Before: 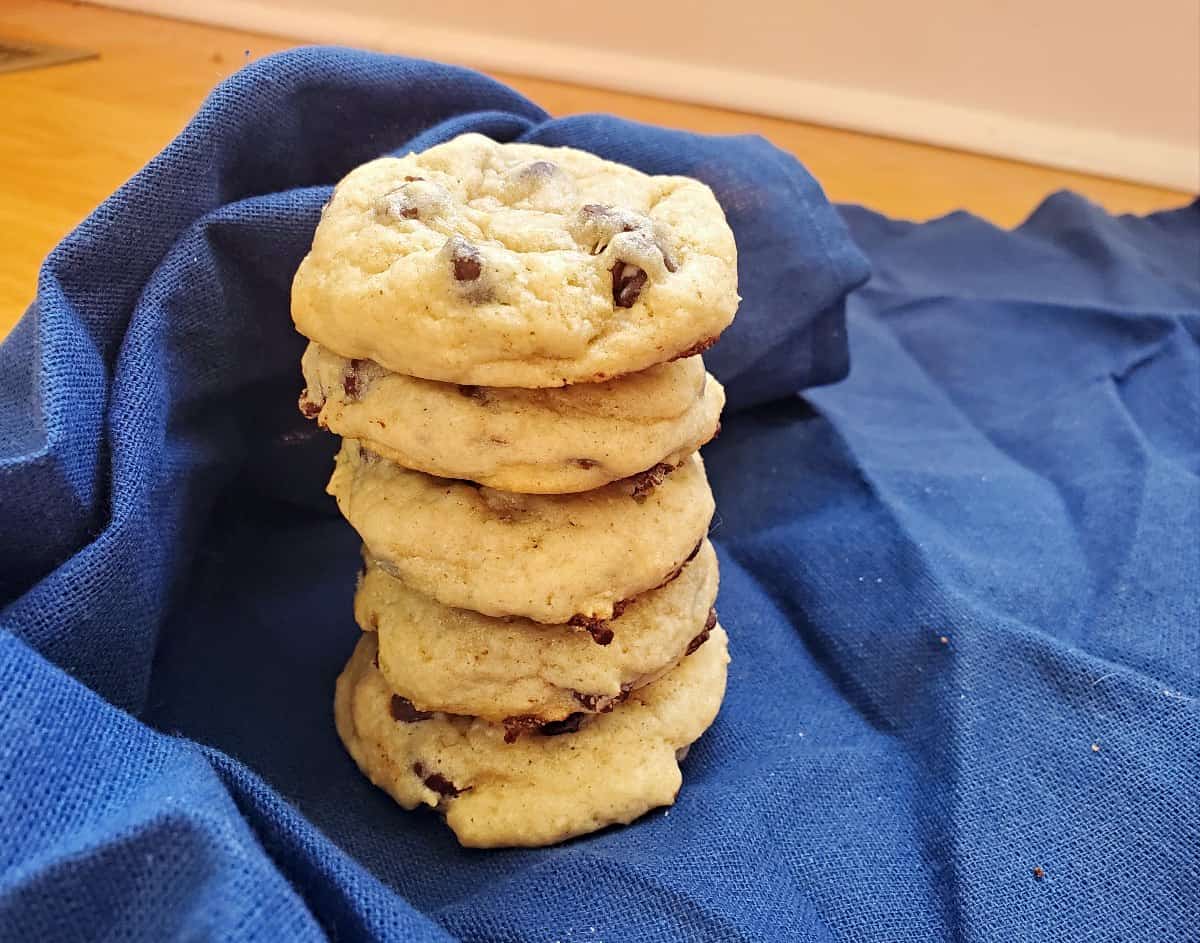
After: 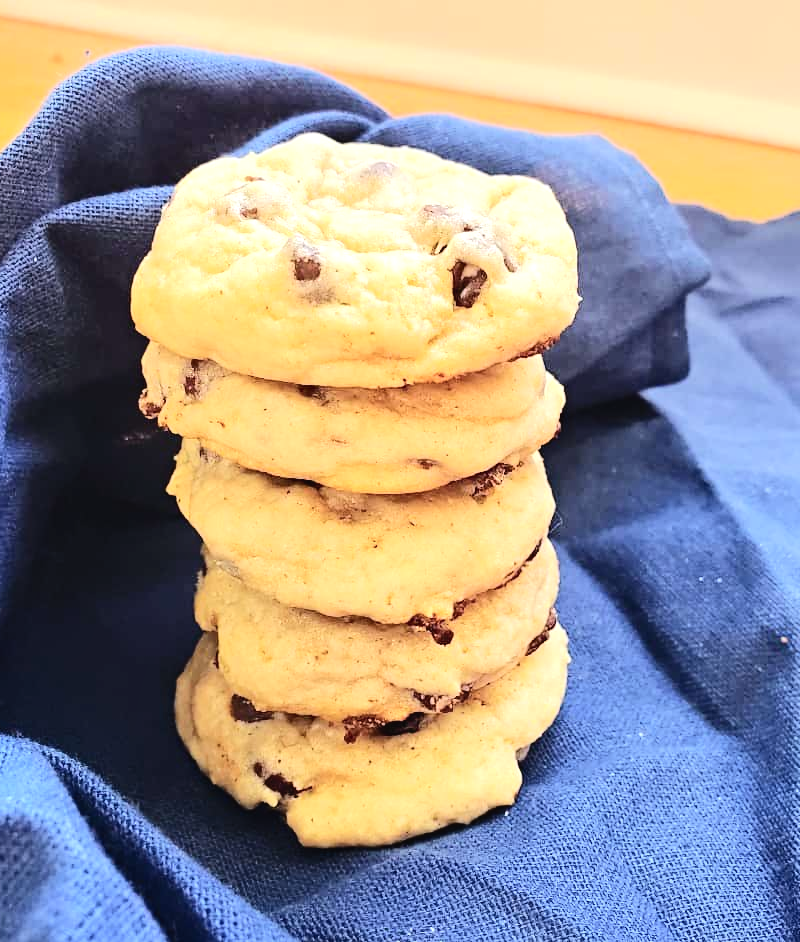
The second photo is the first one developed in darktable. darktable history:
tone curve: curves: ch0 [(0, 0.026) (0.146, 0.158) (0.272, 0.34) (0.453, 0.627) (0.687, 0.829) (1, 1)], color space Lab, independent channels, preserve colors none
tone equalizer: -8 EV -0.389 EV, -7 EV -0.429 EV, -6 EV -0.323 EV, -5 EV -0.197 EV, -3 EV 0.222 EV, -2 EV 0.313 EV, -1 EV 0.393 EV, +0 EV 0.425 EV
crop and rotate: left 13.38%, right 19.92%
